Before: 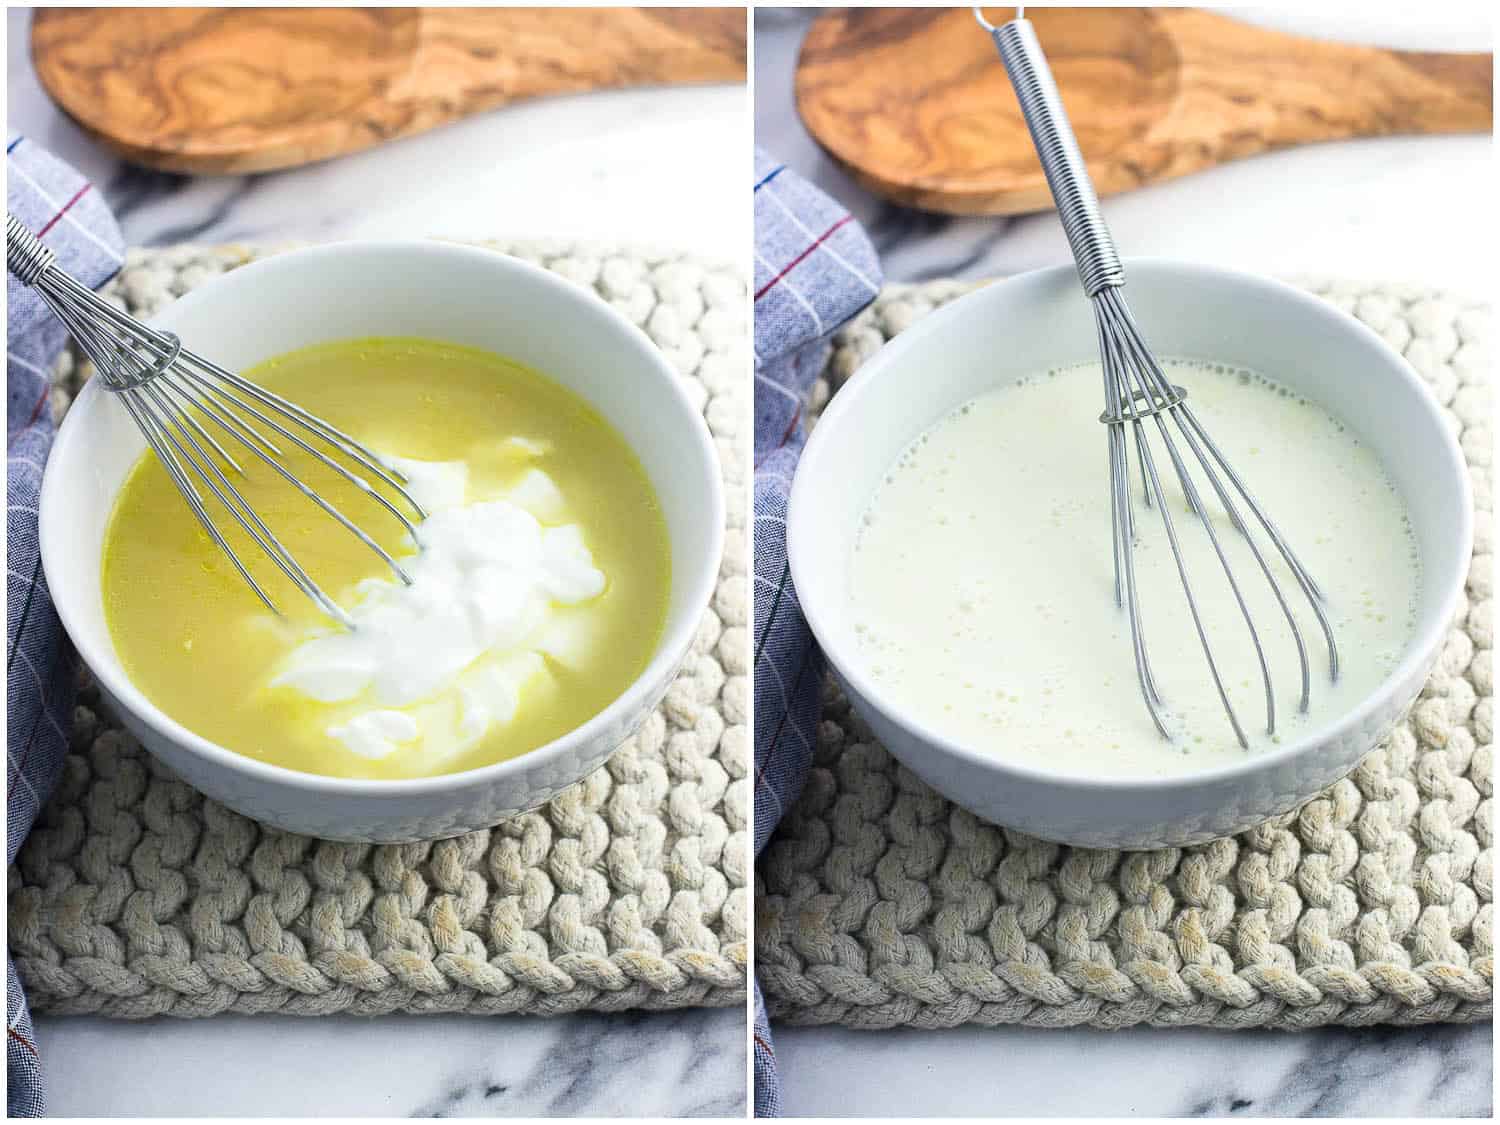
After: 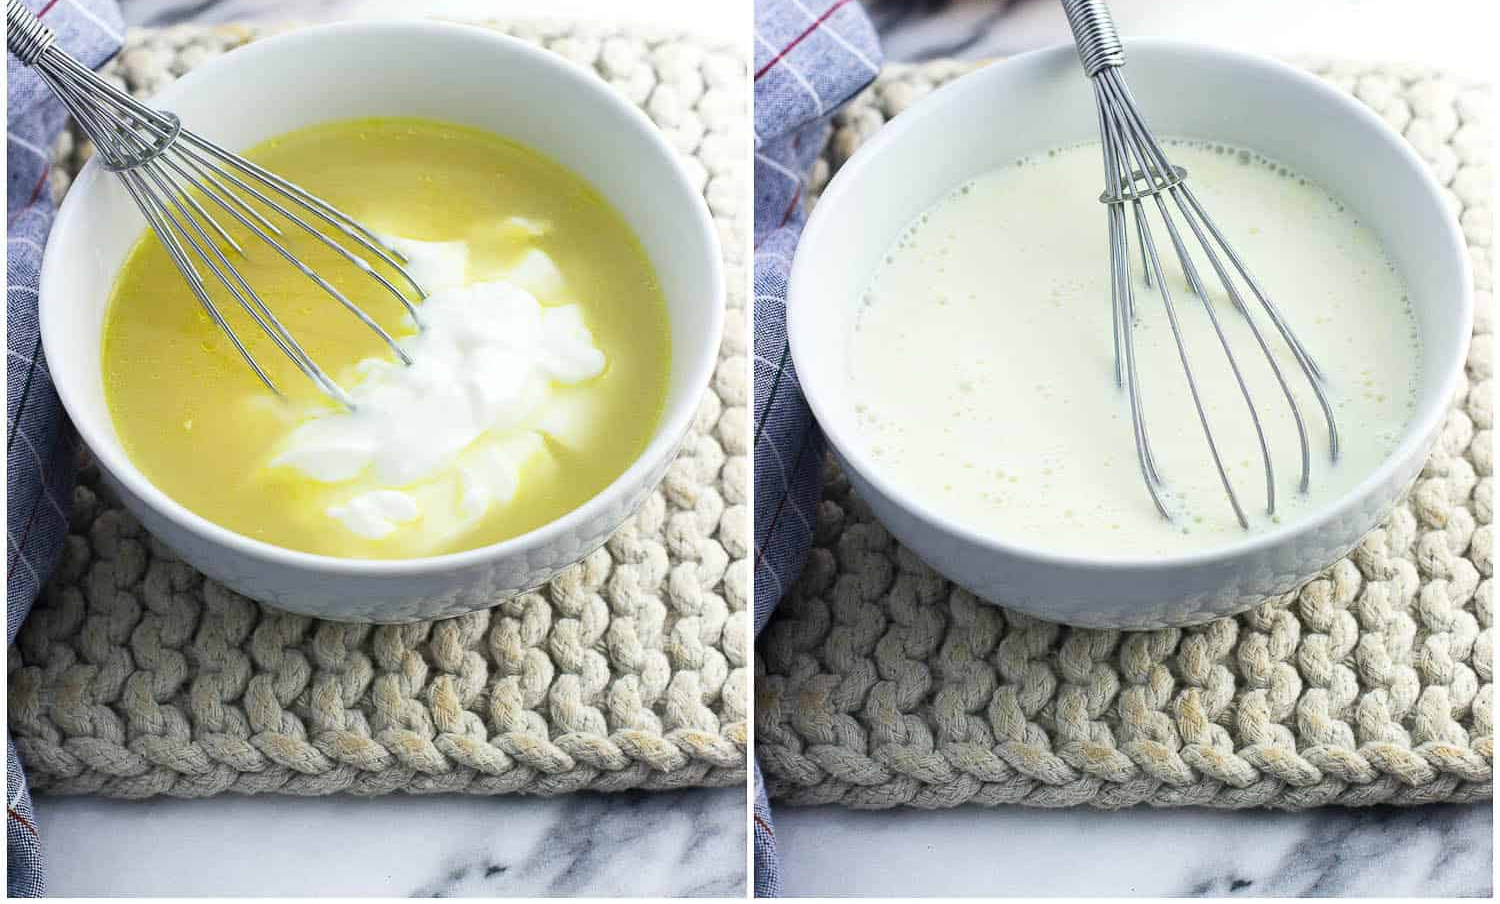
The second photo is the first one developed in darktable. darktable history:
crop and rotate: top 19.632%
